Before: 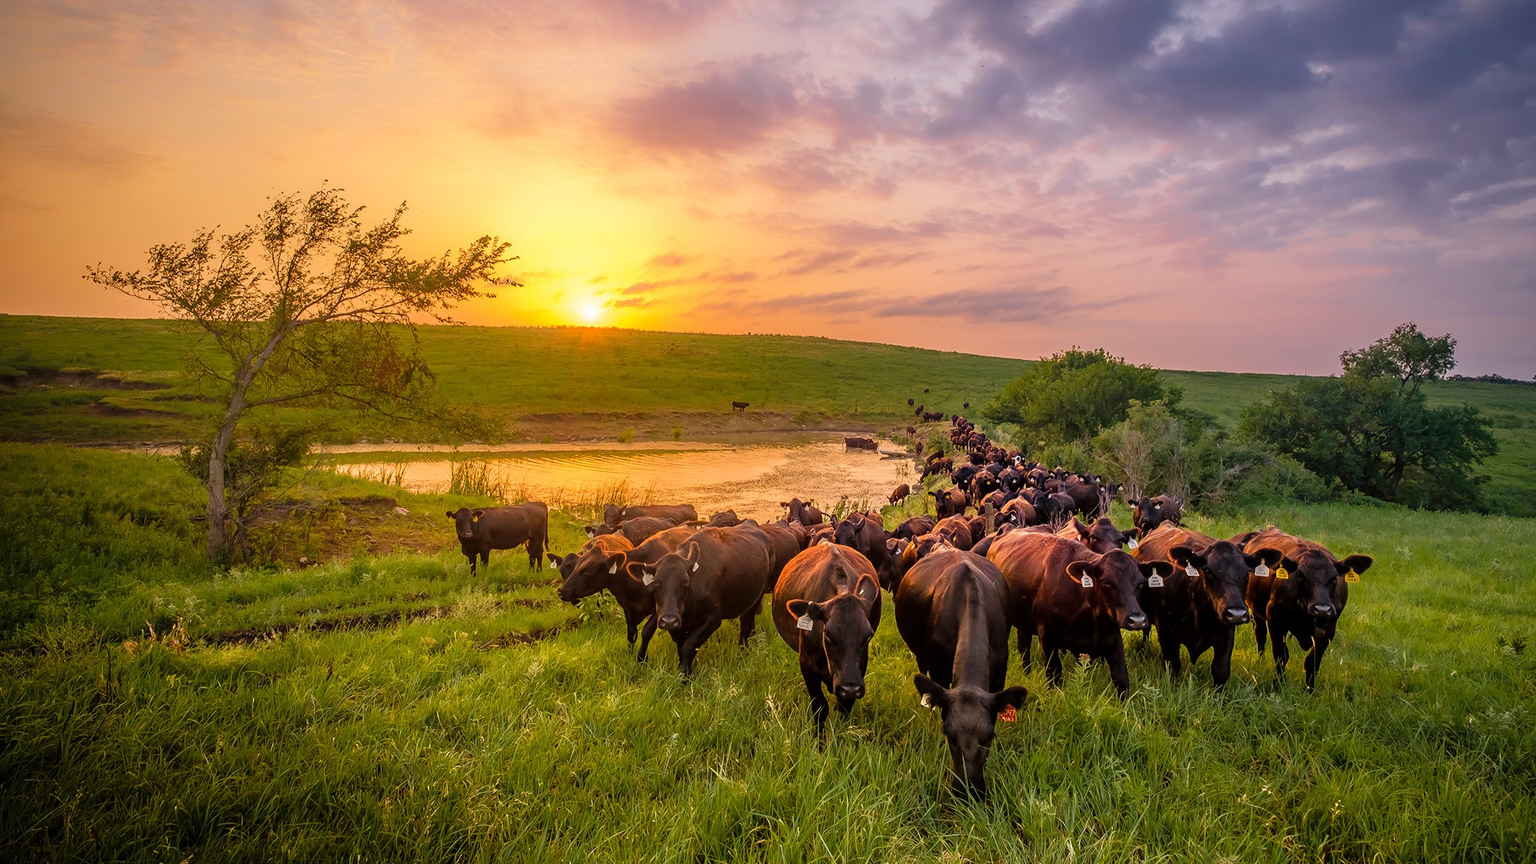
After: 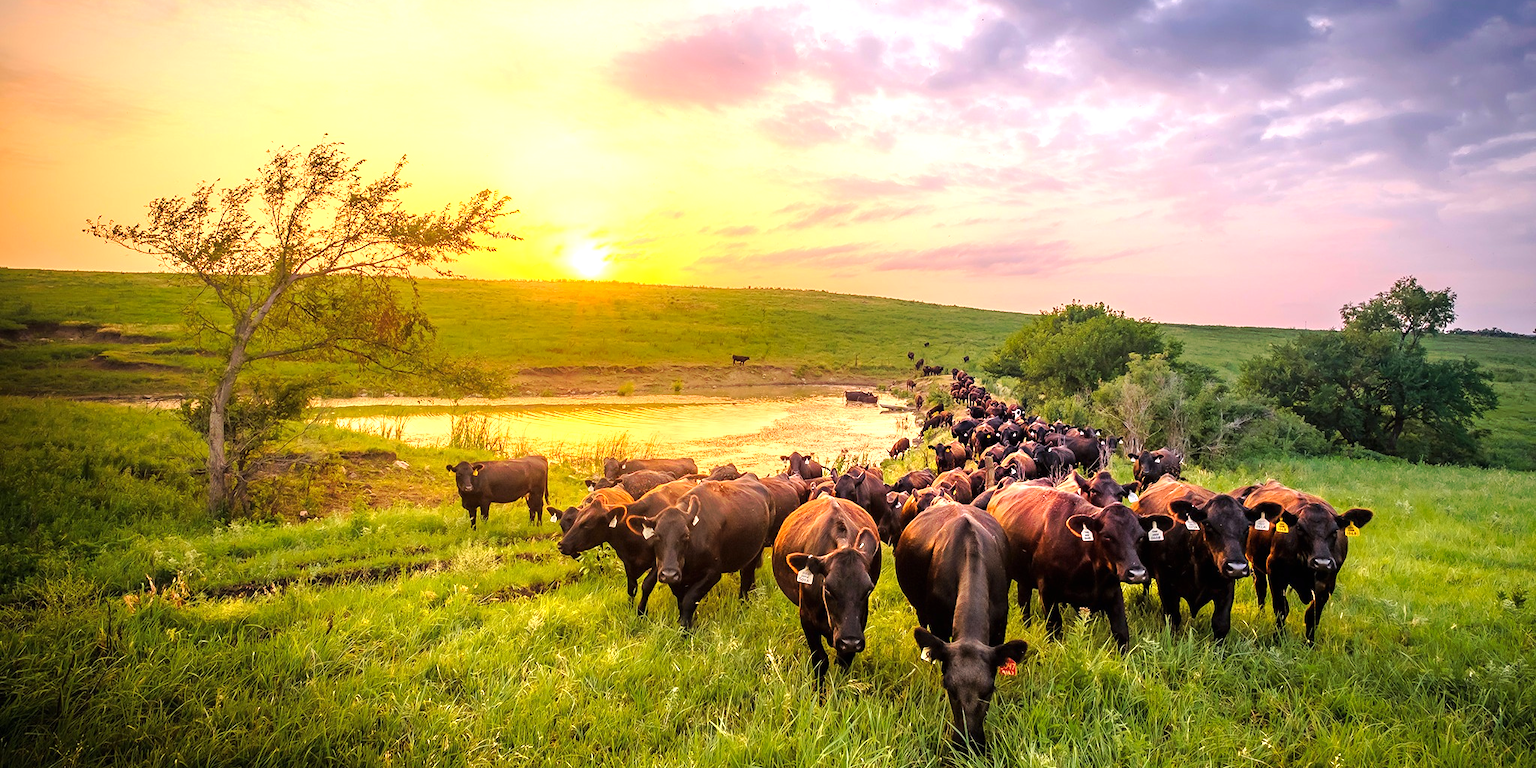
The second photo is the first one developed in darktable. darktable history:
crop and rotate: top 5.435%, bottom 5.608%
tone curve: curves: ch0 [(0, 0) (0.003, 0.003) (0.011, 0.011) (0.025, 0.025) (0.044, 0.044) (0.069, 0.069) (0.1, 0.099) (0.136, 0.135) (0.177, 0.177) (0.224, 0.224) (0.277, 0.276) (0.335, 0.334) (0.399, 0.398) (0.468, 0.467) (0.543, 0.565) (0.623, 0.641) (0.709, 0.723) (0.801, 0.81) (0.898, 0.902) (1, 1)], preserve colors none
tone equalizer: -8 EV -0.45 EV, -7 EV -0.424 EV, -6 EV -0.32 EV, -5 EV -0.218 EV, -3 EV 0.222 EV, -2 EV 0.34 EV, -1 EV 0.406 EV, +0 EV 0.441 EV, mask exposure compensation -0.51 EV
exposure: black level correction 0, exposure 0.693 EV, compensate highlight preservation false
